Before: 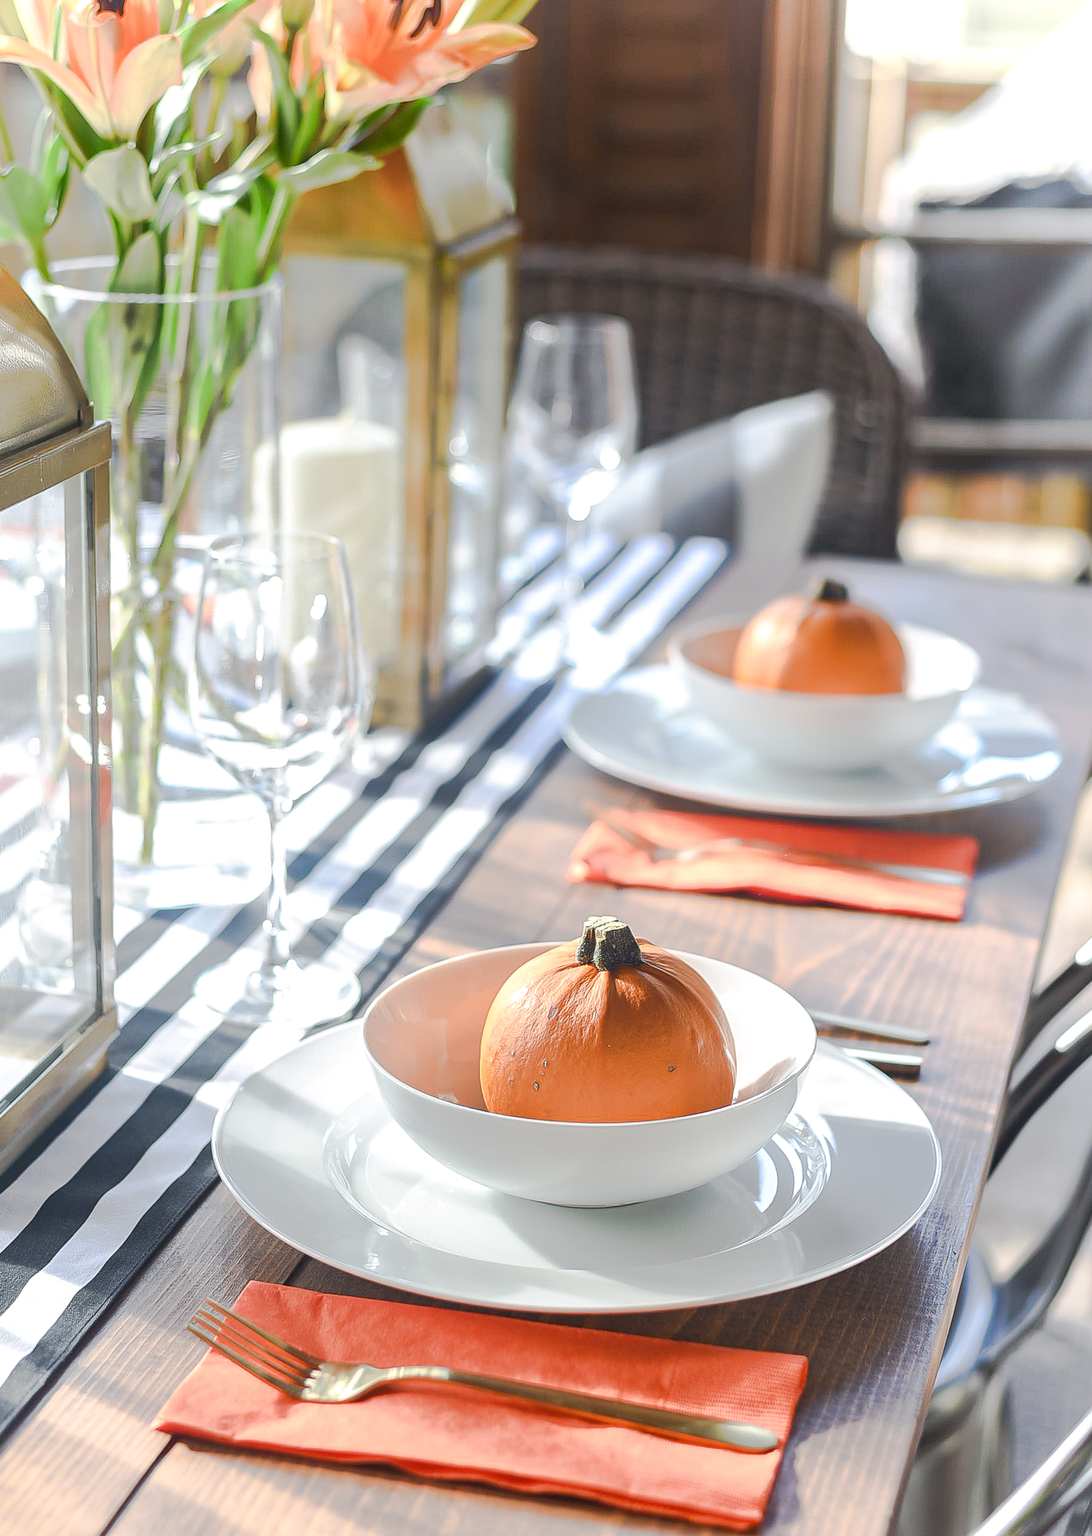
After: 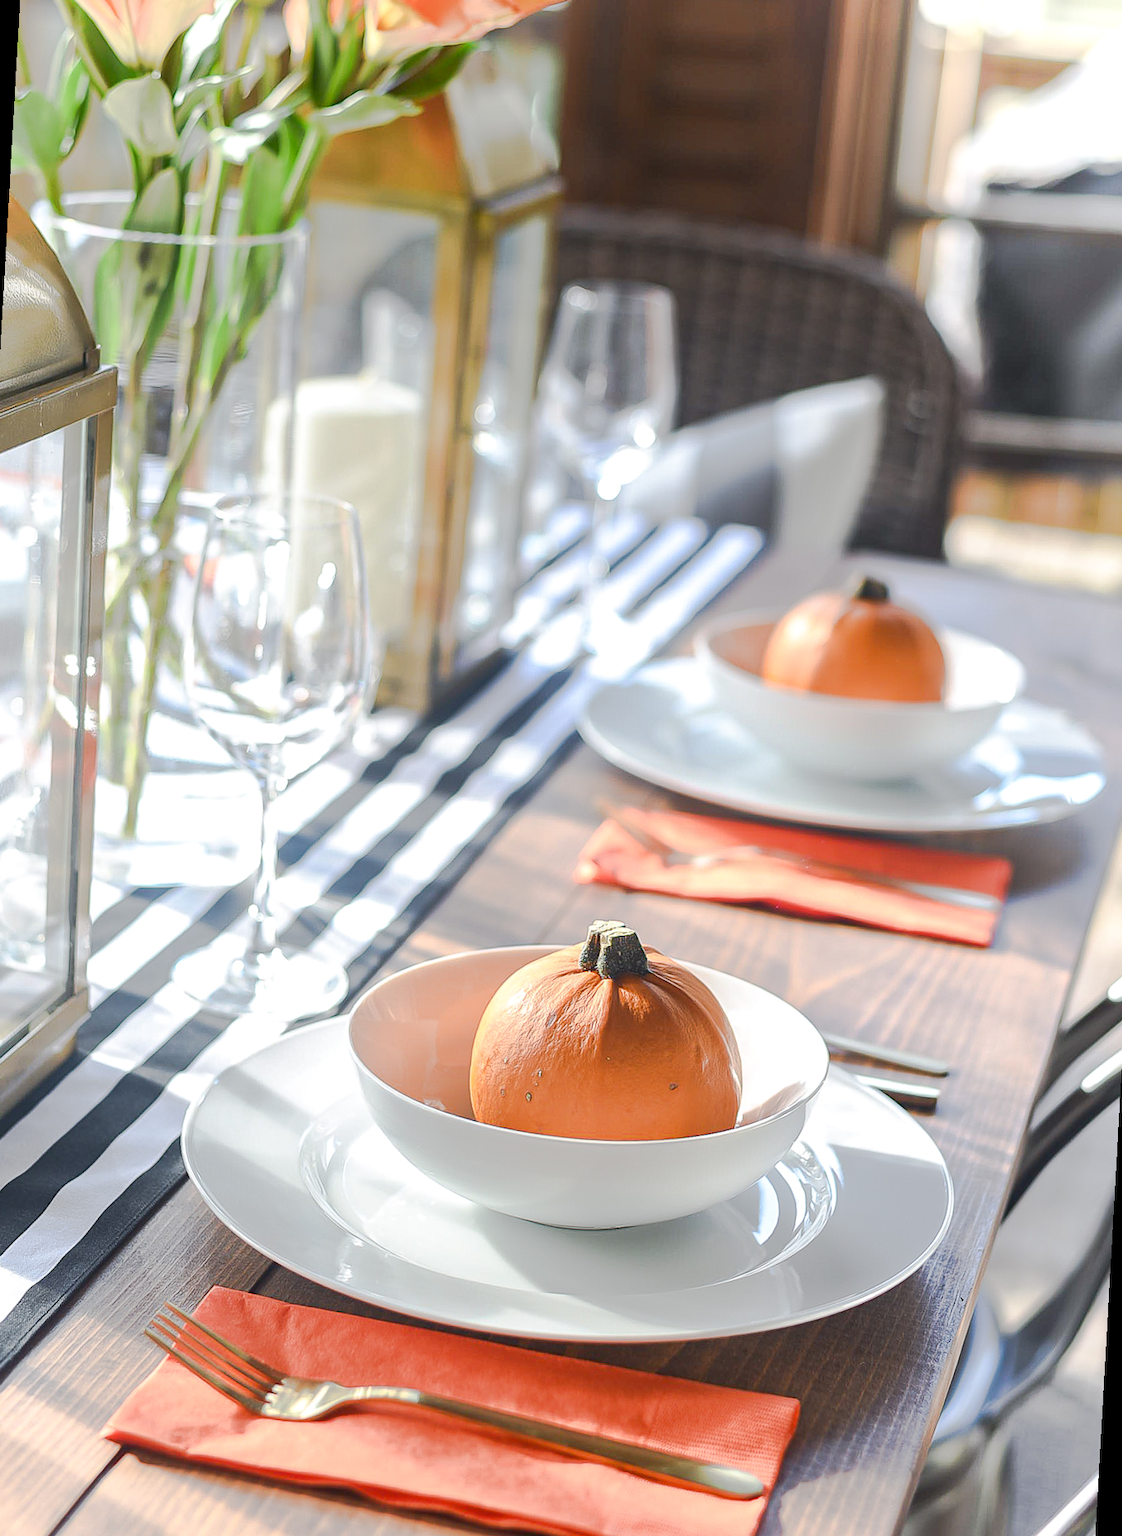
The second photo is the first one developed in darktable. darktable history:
crop and rotate: angle -3.24°, left 5.391%, top 5.172%, right 4.724%, bottom 4.122%
